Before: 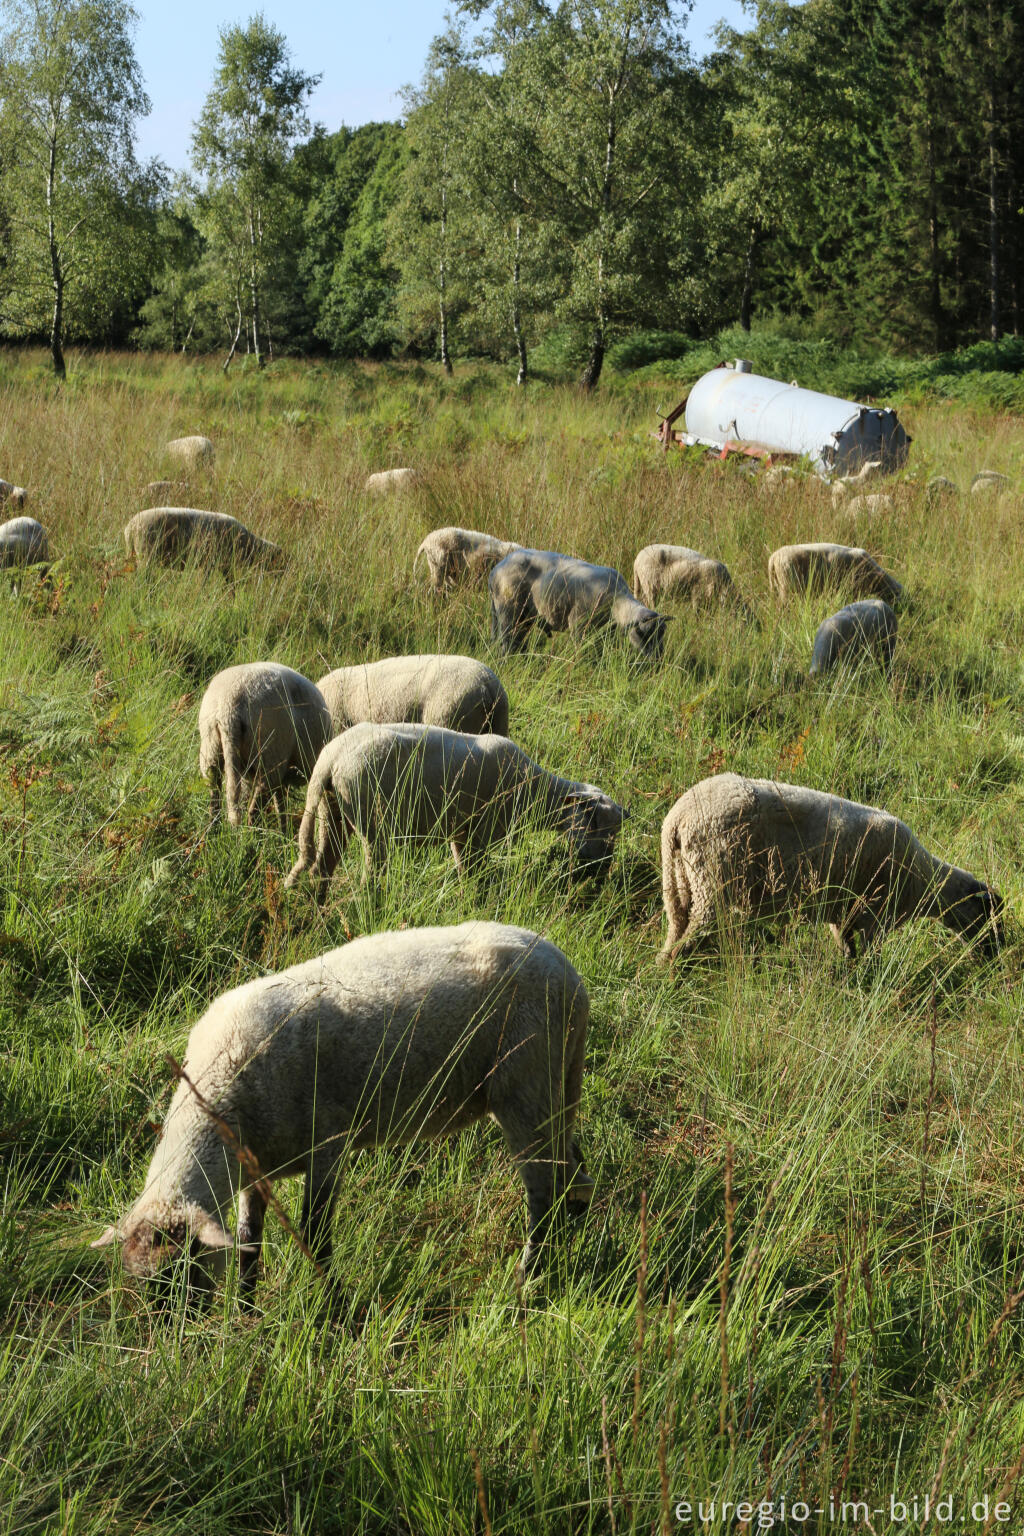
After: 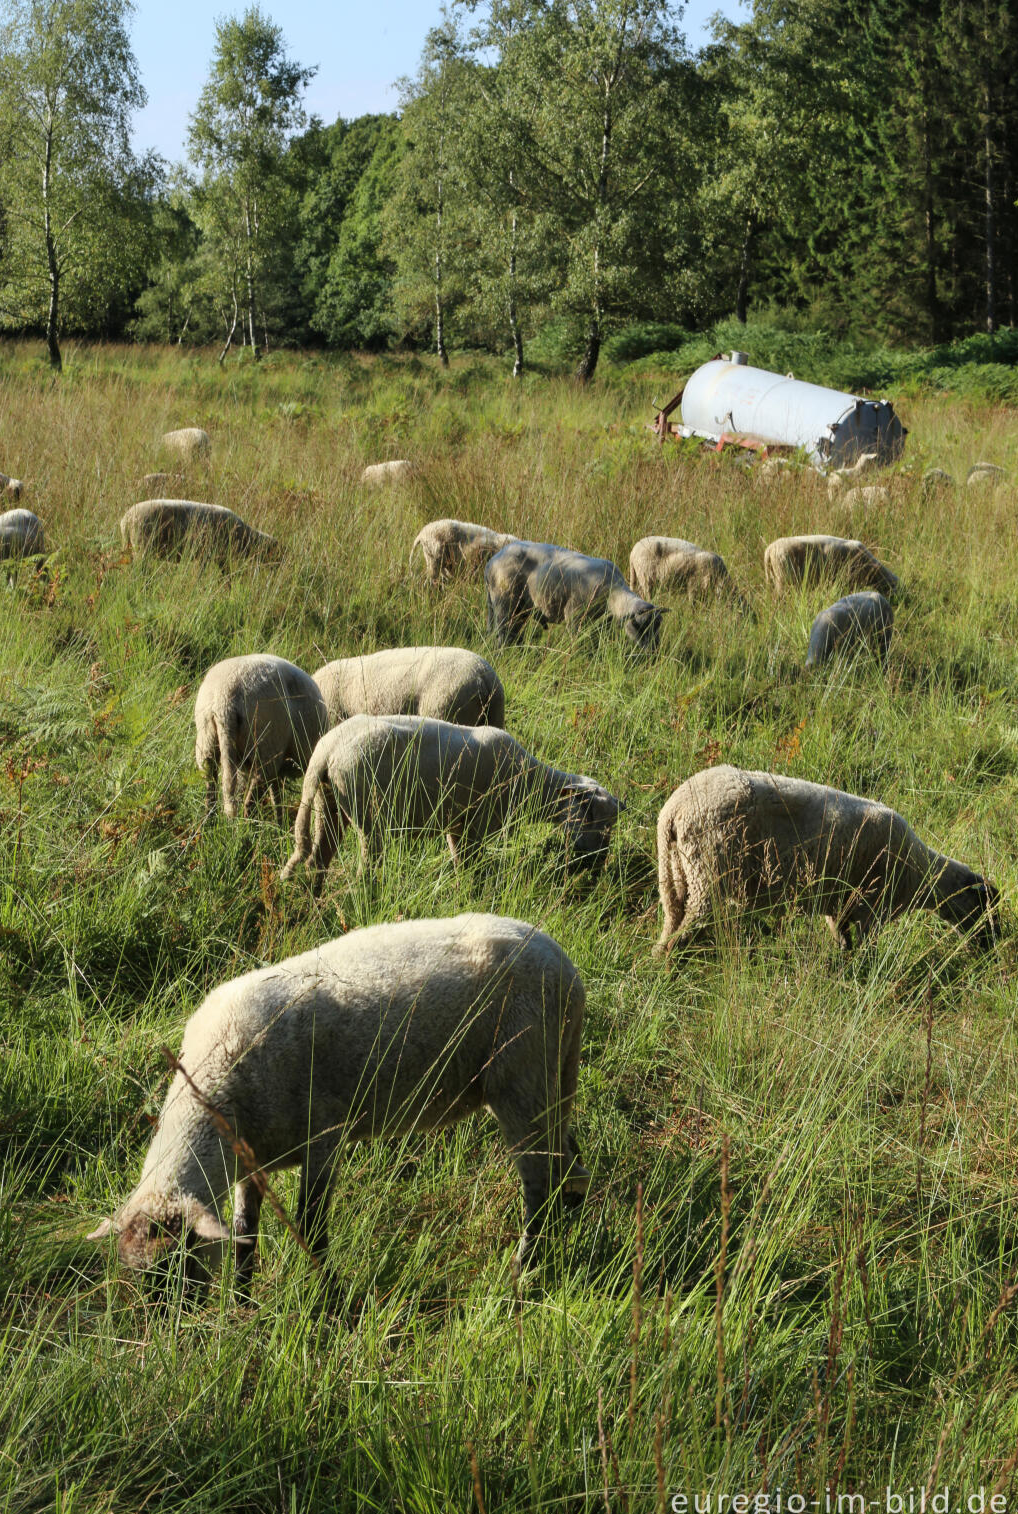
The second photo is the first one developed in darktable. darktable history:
crop: left 0.439%, top 0.583%, right 0.131%, bottom 0.814%
